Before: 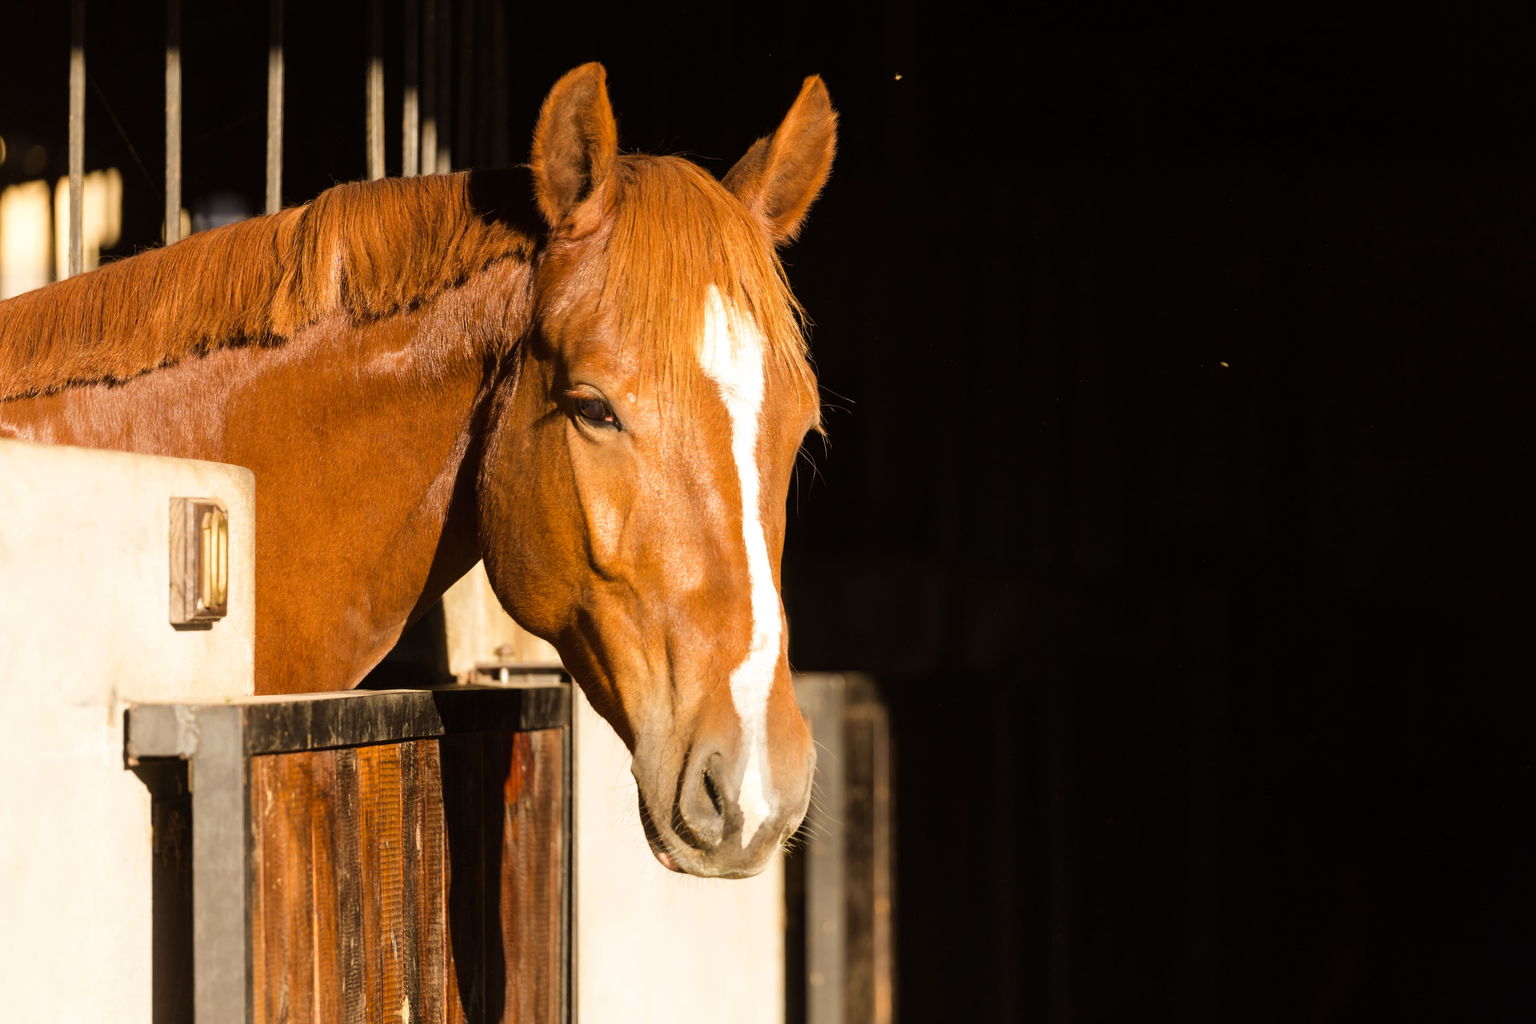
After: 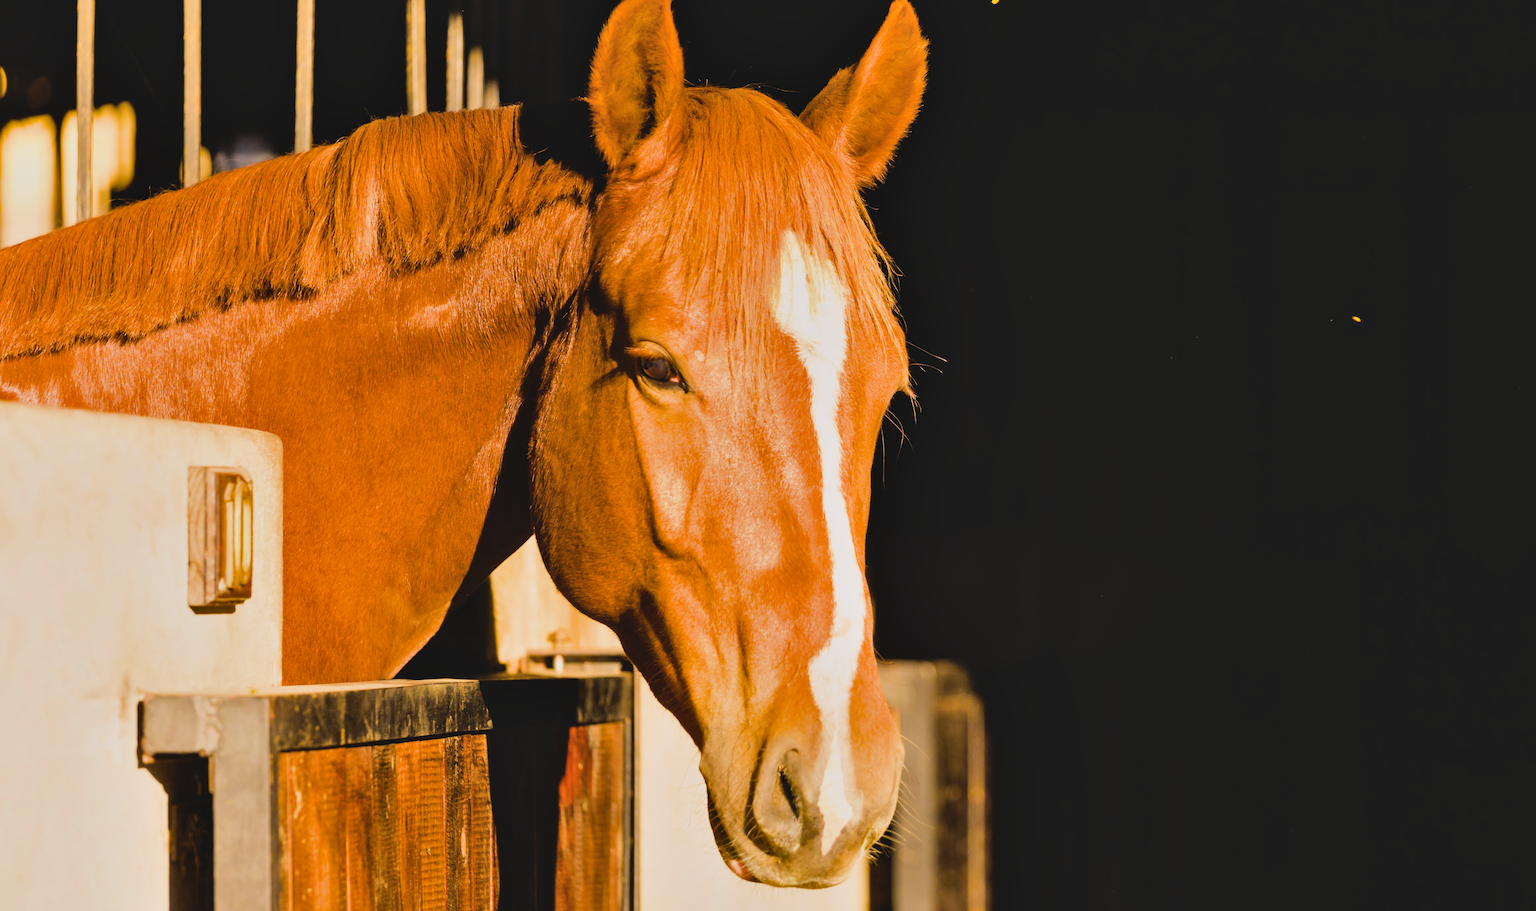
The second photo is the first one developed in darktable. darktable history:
color balance rgb: highlights gain › luminance 6.697%, highlights gain › chroma 0.906%, highlights gain › hue 47.7°, perceptual saturation grading › global saturation 25.024%, global vibrance 20%
crop: top 7.502%, right 9.69%, bottom 12.093%
contrast brightness saturation: contrast -0.116
shadows and highlights: soften with gaussian
exposure: exposure 0.2 EV, compensate highlight preservation false
filmic rgb: black relative exposure -8.17 EV, white relative exposure 3.78 EV, hardness 4.47
tone equalizer: -8 EV -0.426 EV, -7 EV -0.355 EV, -6 EV -0.302 EV, -5 EV -0.21 EV, -3 EV 0.198 EV, -2 EV 0.339 EV, -1 EV 0.374 EV, +0 EV 0.442 EV
